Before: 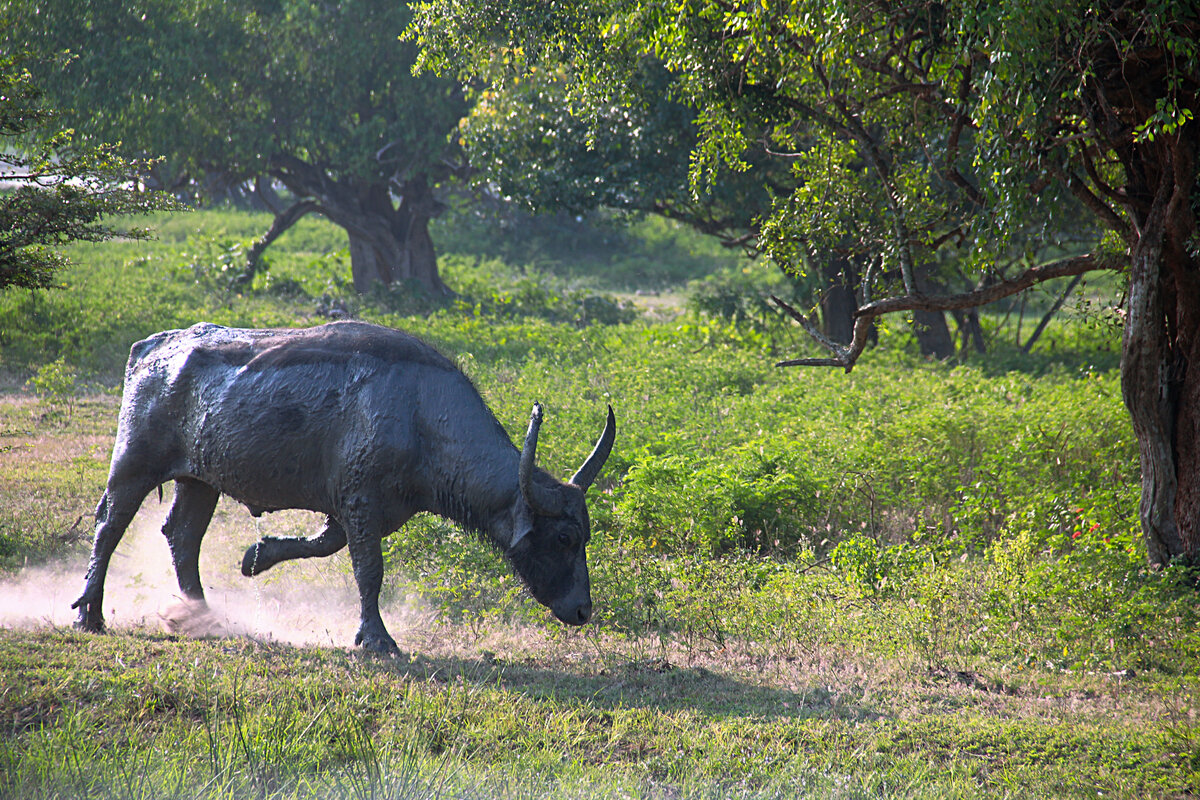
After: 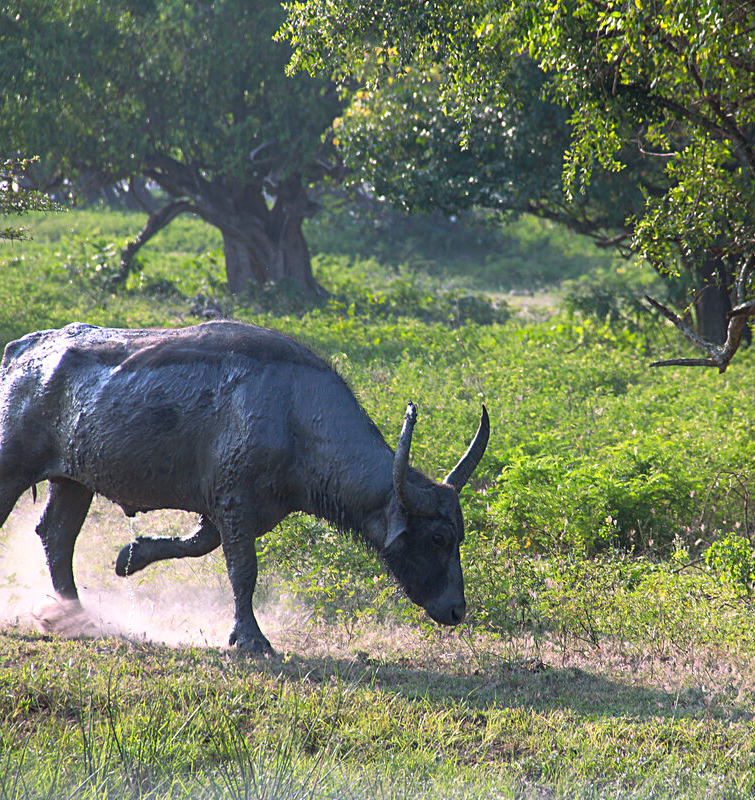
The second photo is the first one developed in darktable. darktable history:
exposure: exposure 0.081 EV, compensate highlight preservation false
crop: left 10.58%, right 26.436%
